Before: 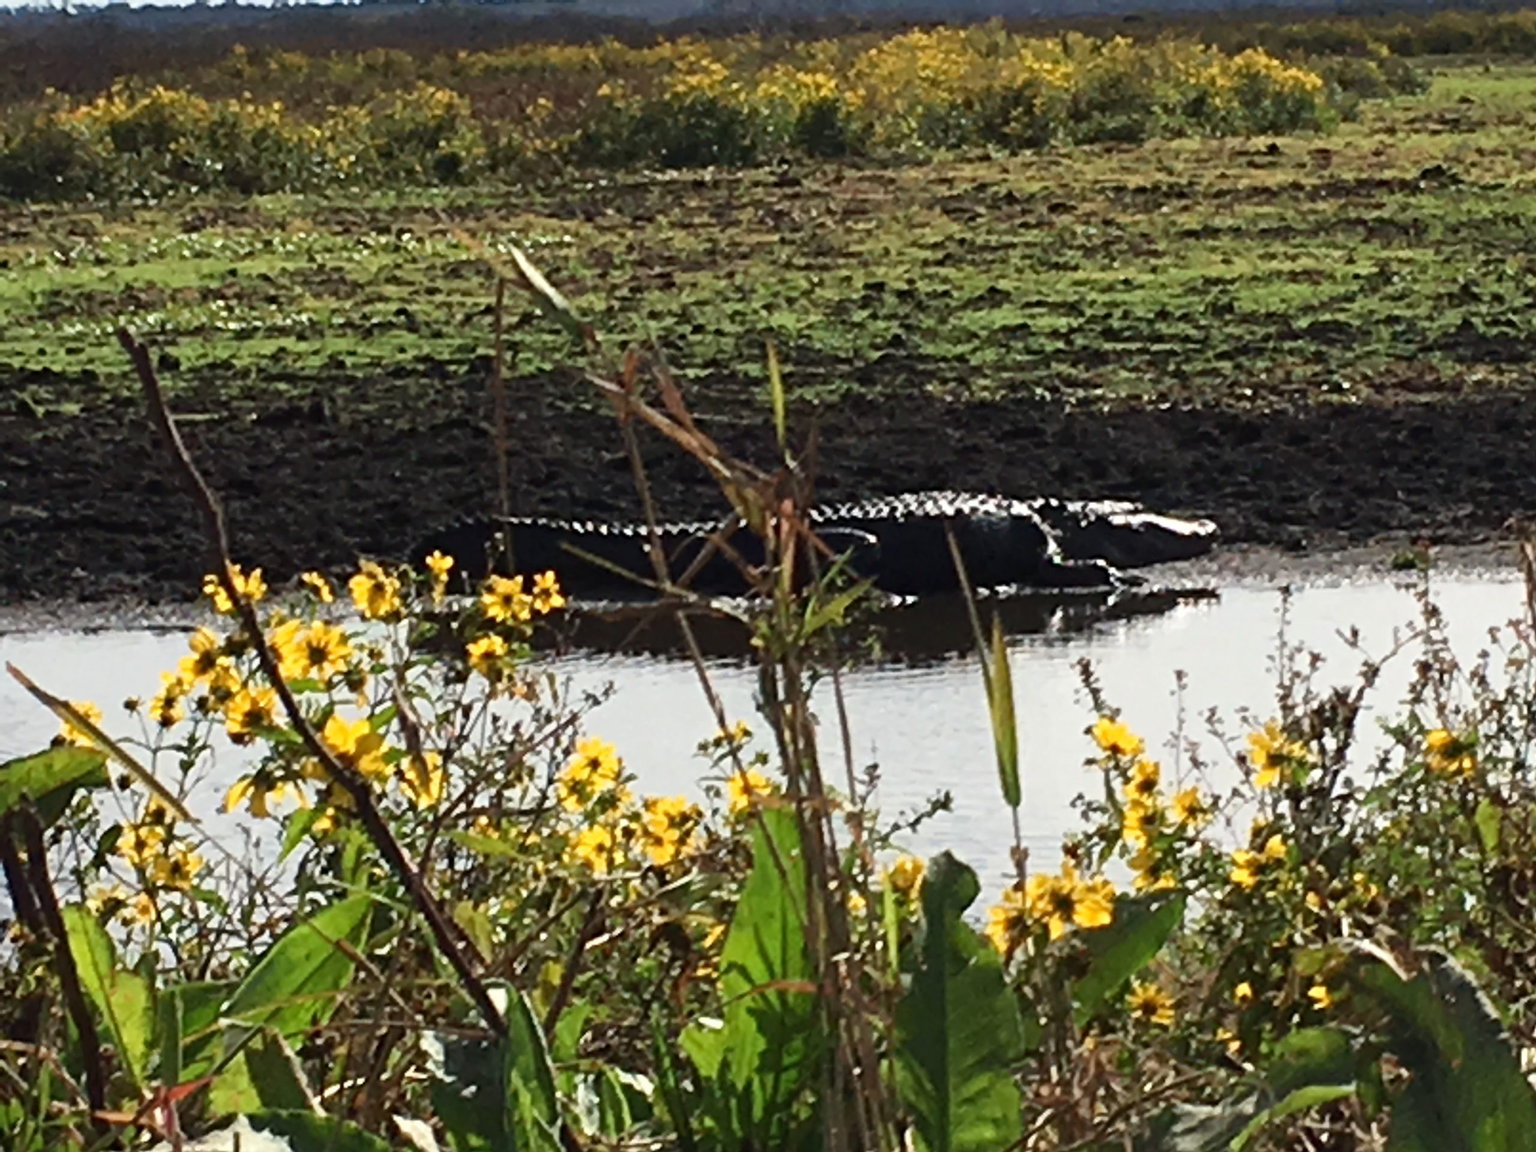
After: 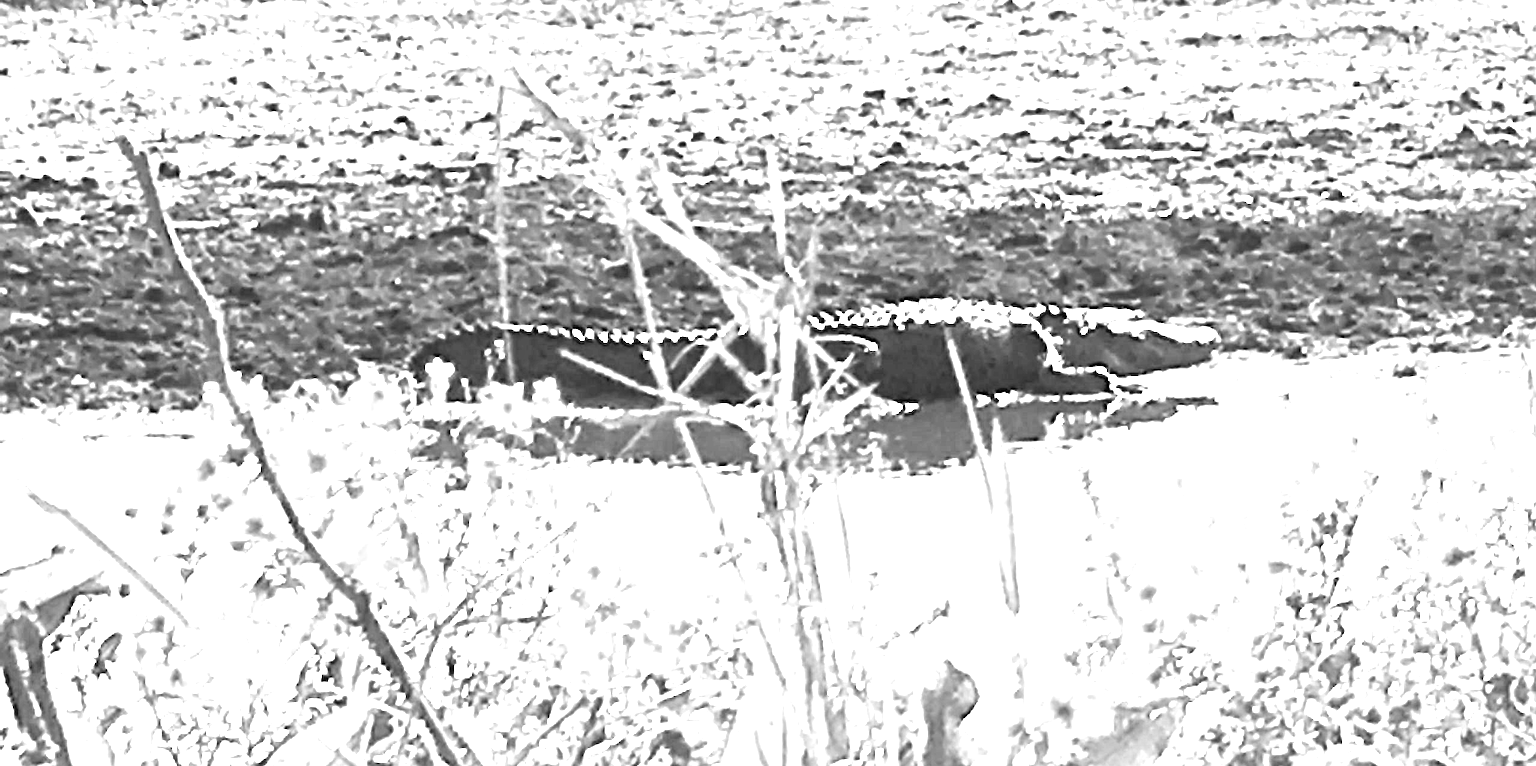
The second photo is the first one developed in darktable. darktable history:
color balance: mode lift, gamma, gain (sRGB), lift [1.04, 1, 1, 0.97], gamma [1.01, 1, 1, 0.97], gain [0.96, 1, 1, 0.97]
exposure: exposure 2 EV, compensate exposure bias true, compensate highlight preservation false
crop: top 16.727%, bottom 16.727%
white balance: red 4.26, blue 1.802
monochrome: on, module defaults
